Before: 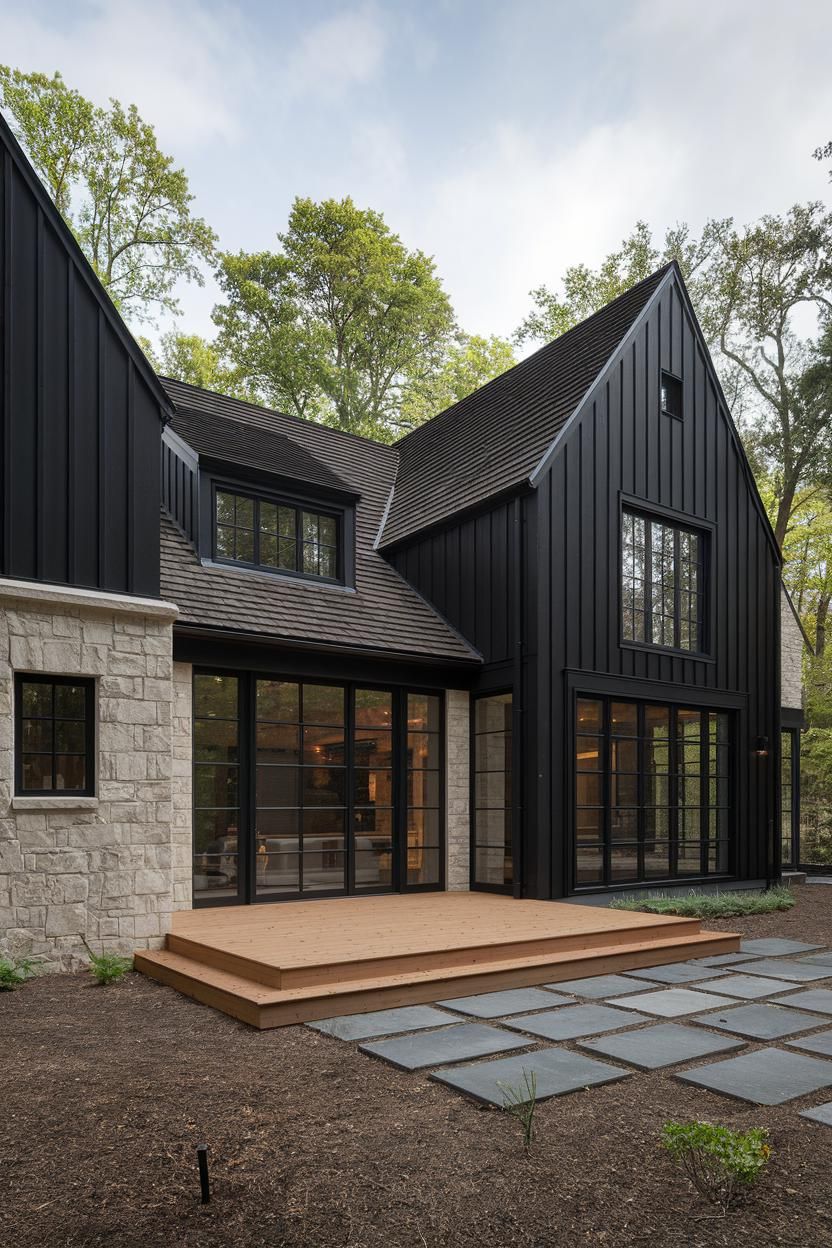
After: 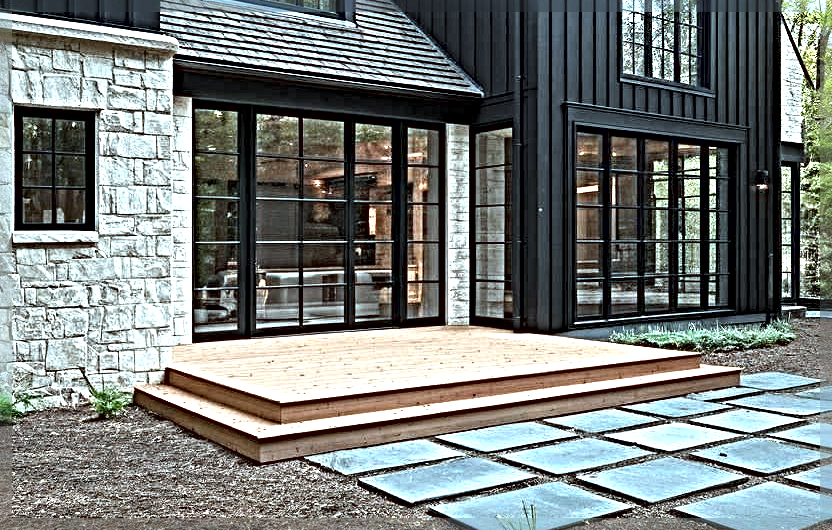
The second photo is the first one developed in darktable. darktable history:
contrast brightness saturation: saturation -0.026
crop: top 45.386%, bottom 12.118%
exposure: black level correction 0, exposure 1.279 EV, compensate highlight preservation false
color correction: highlights a* -11.85, highlights b* -15.81
sharpen: radius 6.27, amount 1.816, threshold 0.121
